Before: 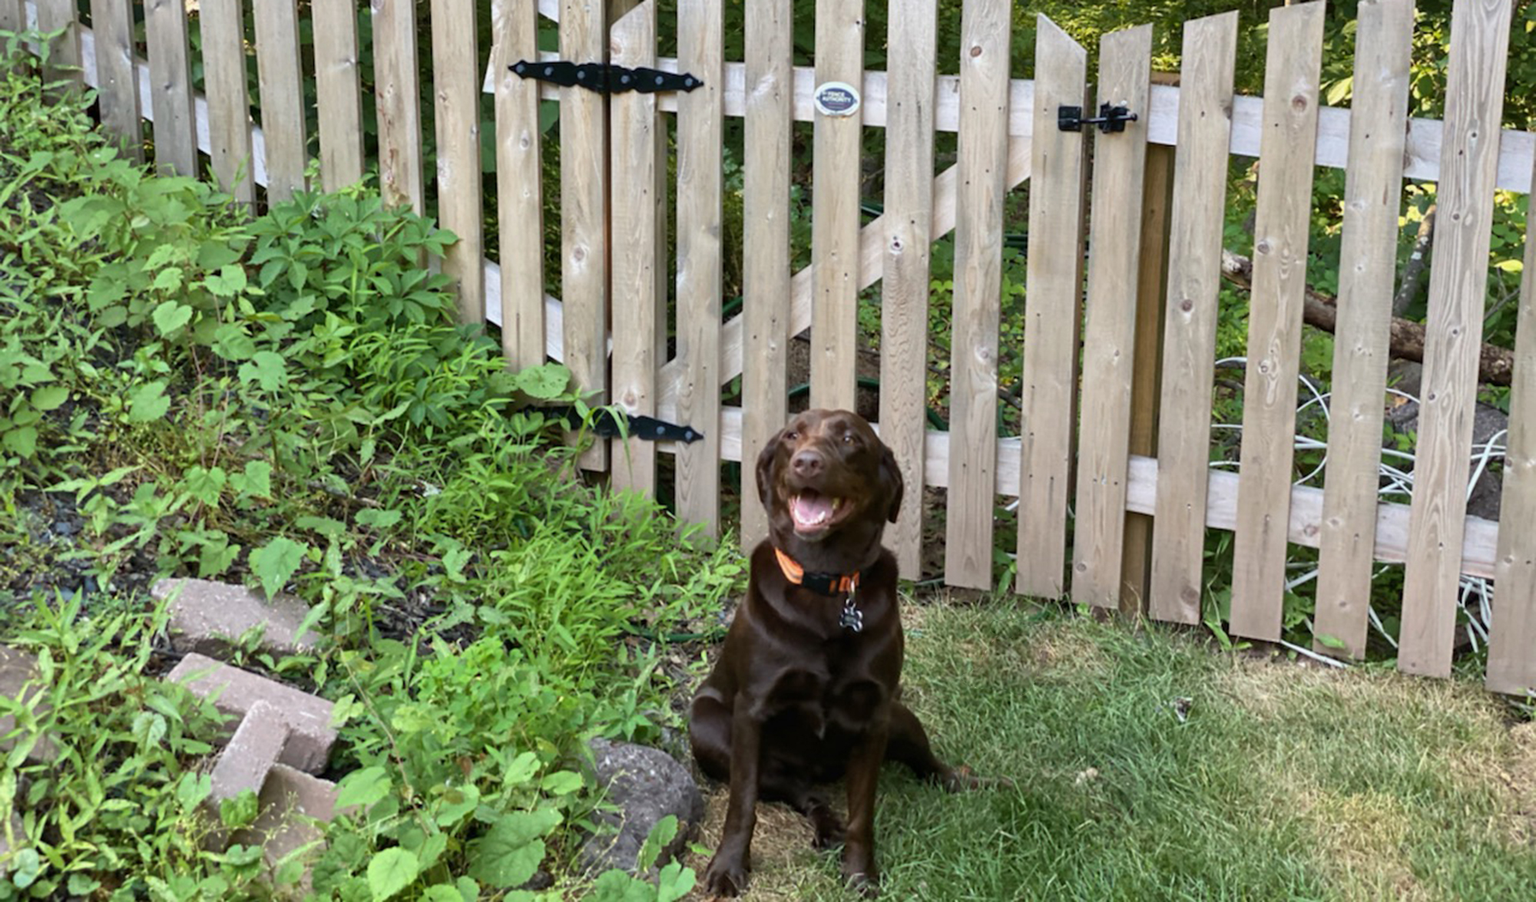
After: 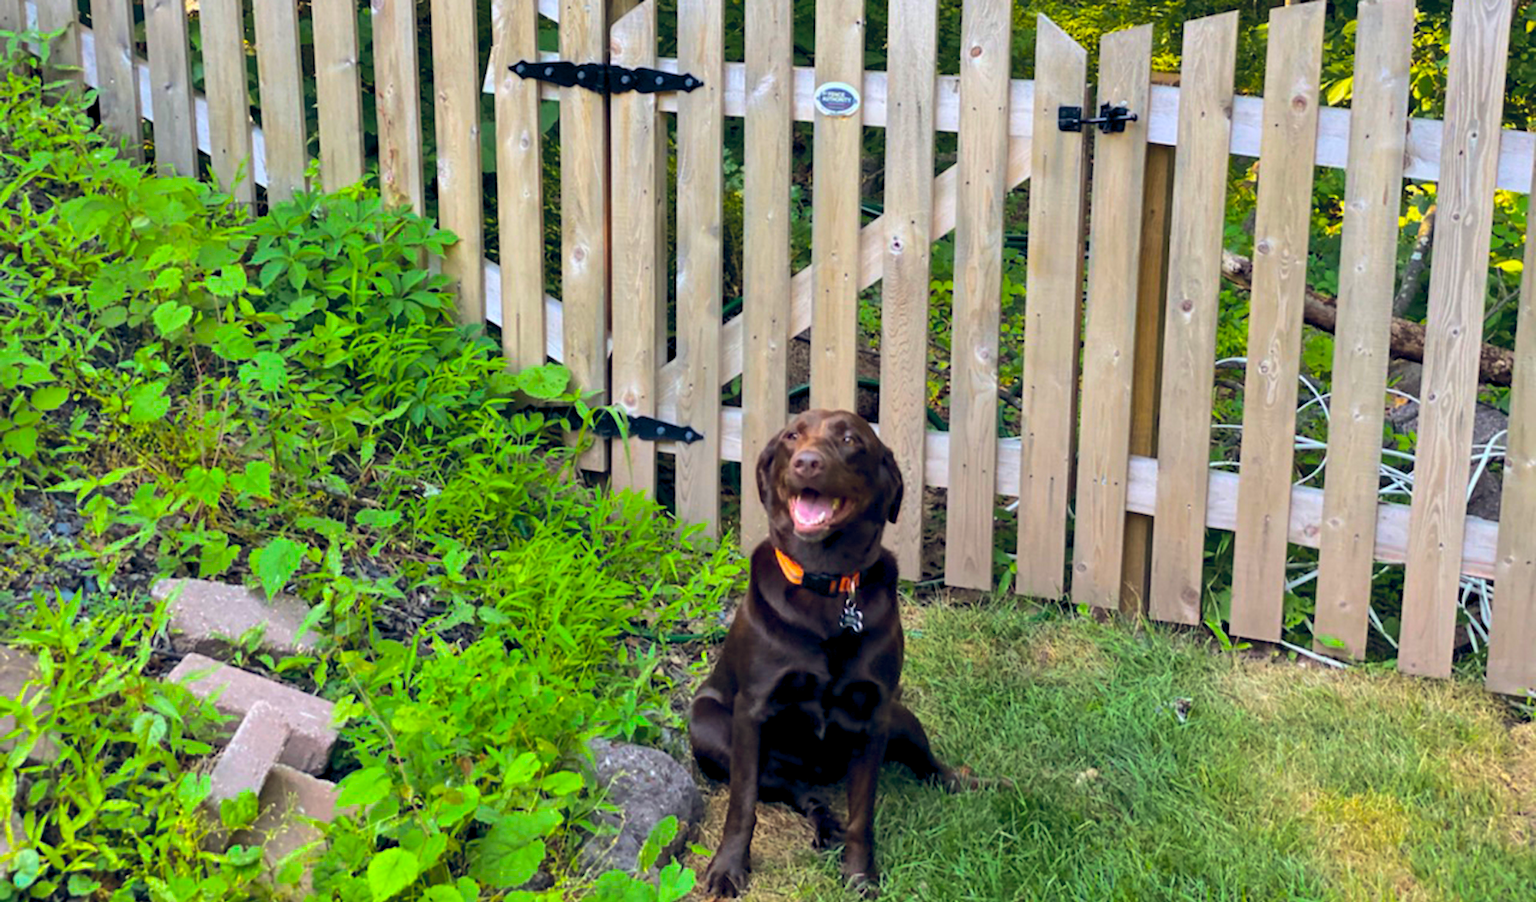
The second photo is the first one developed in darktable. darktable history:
color balance rgb: shadows lift › chroma 1.005%, shadows lift › hue 27.91°, global offset › chroma 0.146%, global offset › hue 253.87°, linear chroma grading › shadows -39.283%, linear chroma grading › highlights 39.873%, linear chroma grading › global chroma 45.134%, linear chroma grading › mid-tones -29.828%, perceptual saturation grading › global saturation 9.856%, perceptual brilliance grading › mid-tones 10.183%, perceptual brilliance grading › shadows 14.27%
